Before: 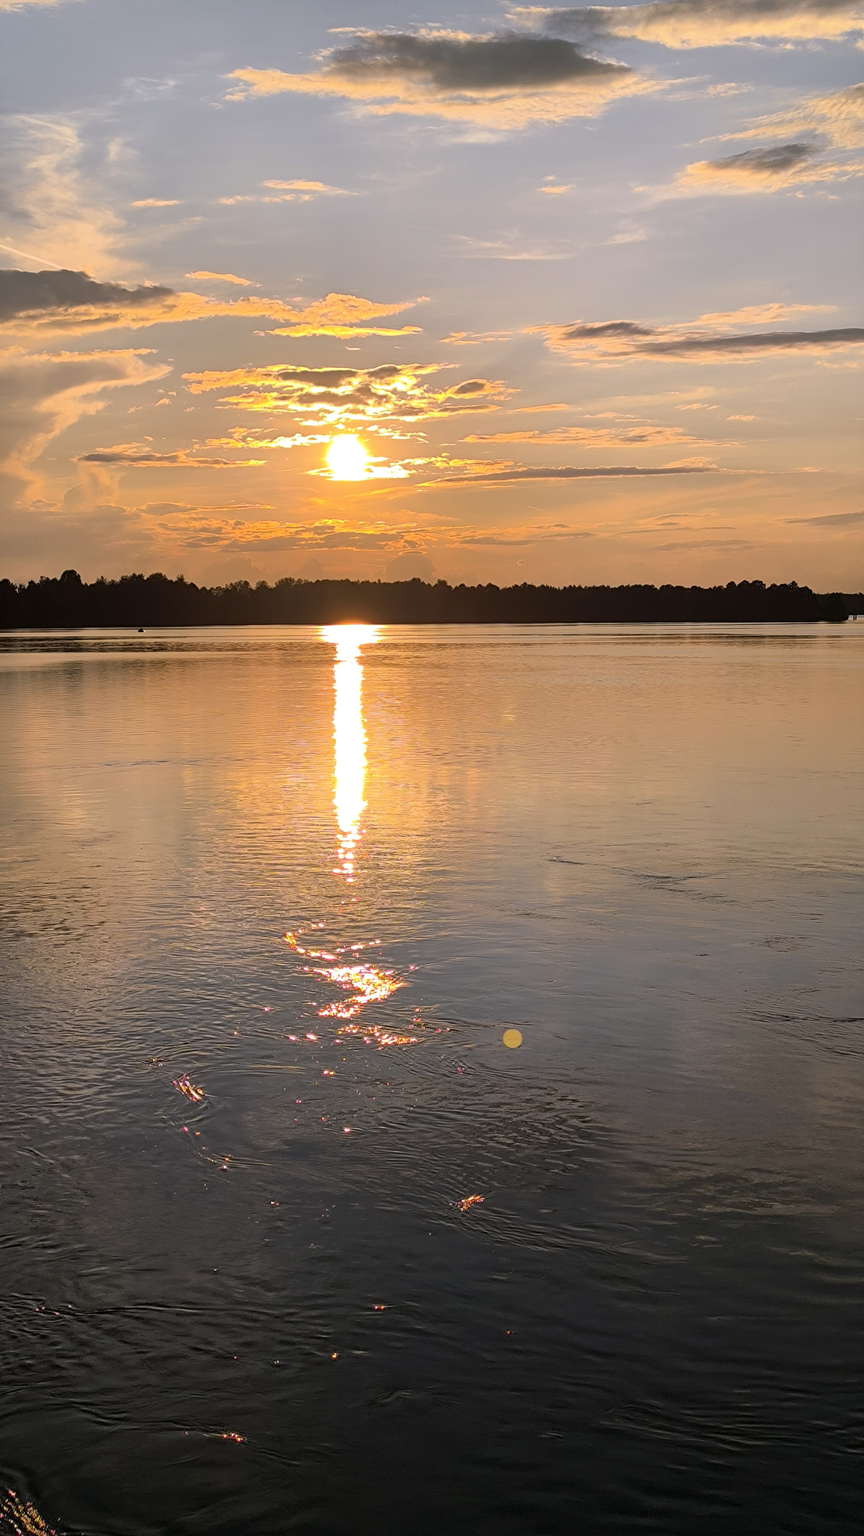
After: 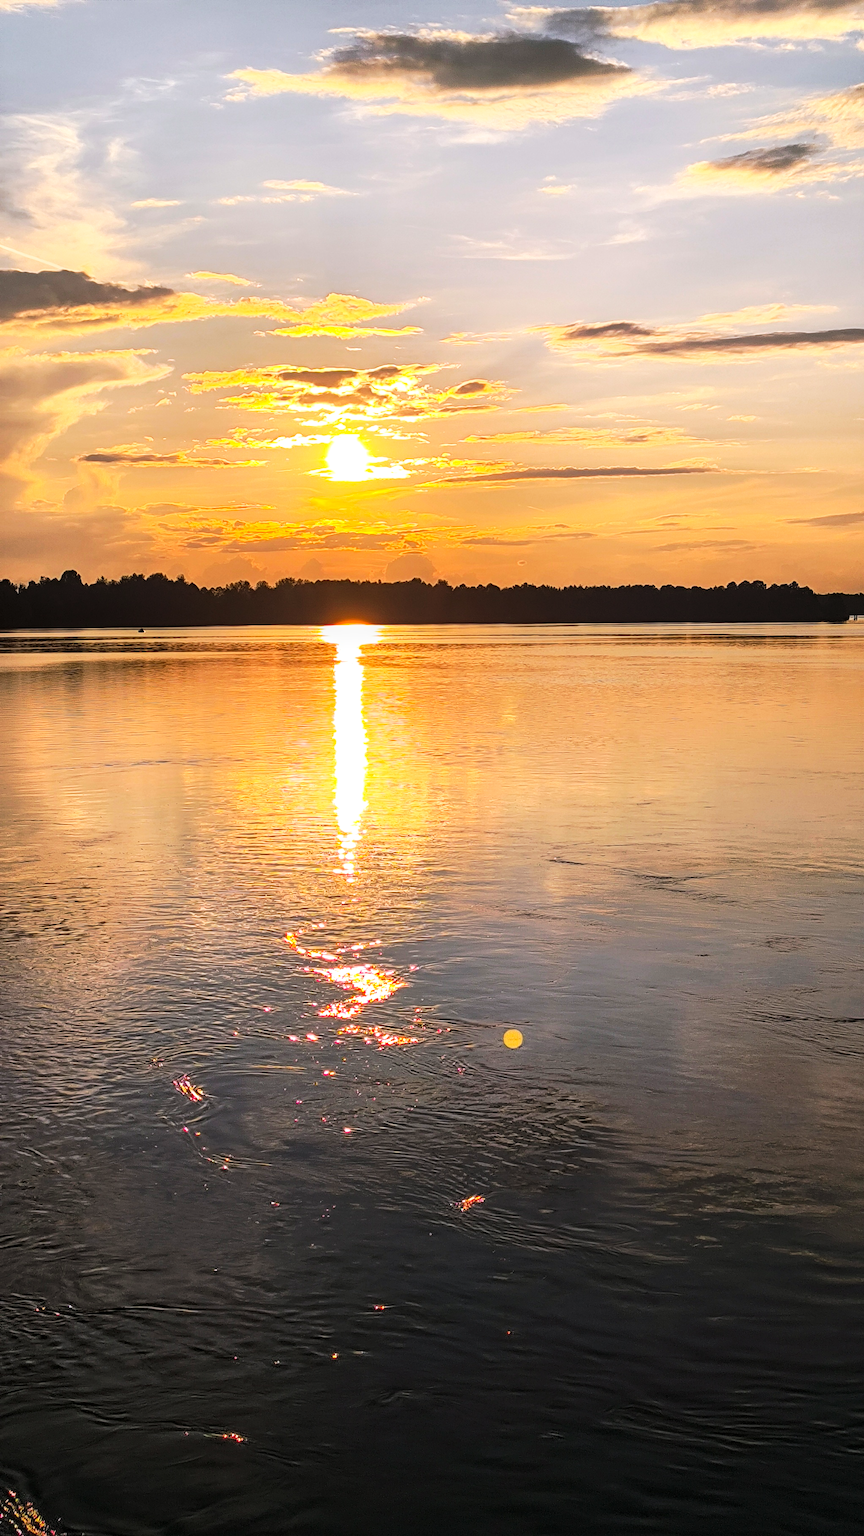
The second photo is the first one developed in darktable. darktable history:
local contrast: on, module defaults
tone curve: curves: ch0 [(0, 0.013) (0.198, 0.175) (0.512, 0.582) (0.625, 0.754) (0.81, 0.934) (1, 1)], preserve colors none
